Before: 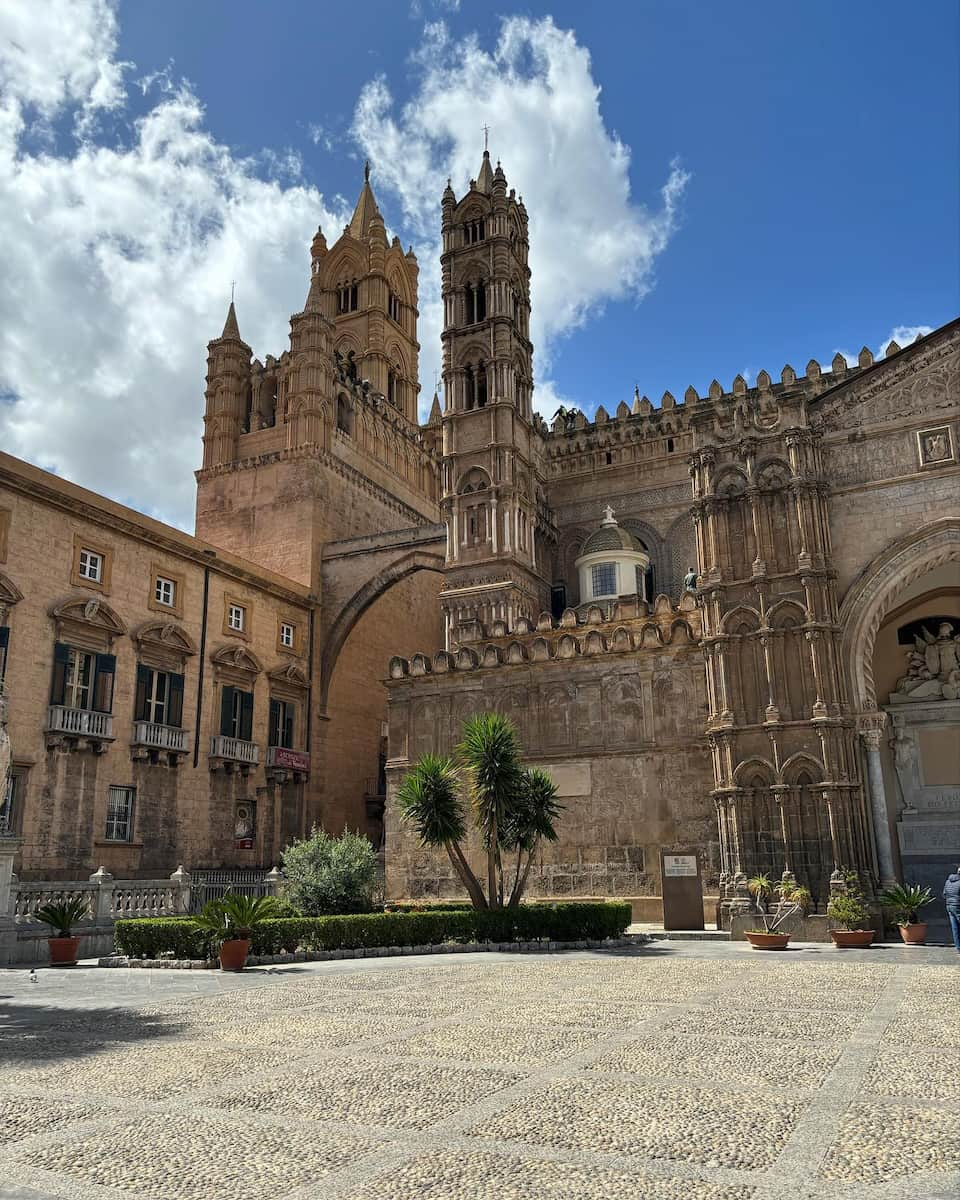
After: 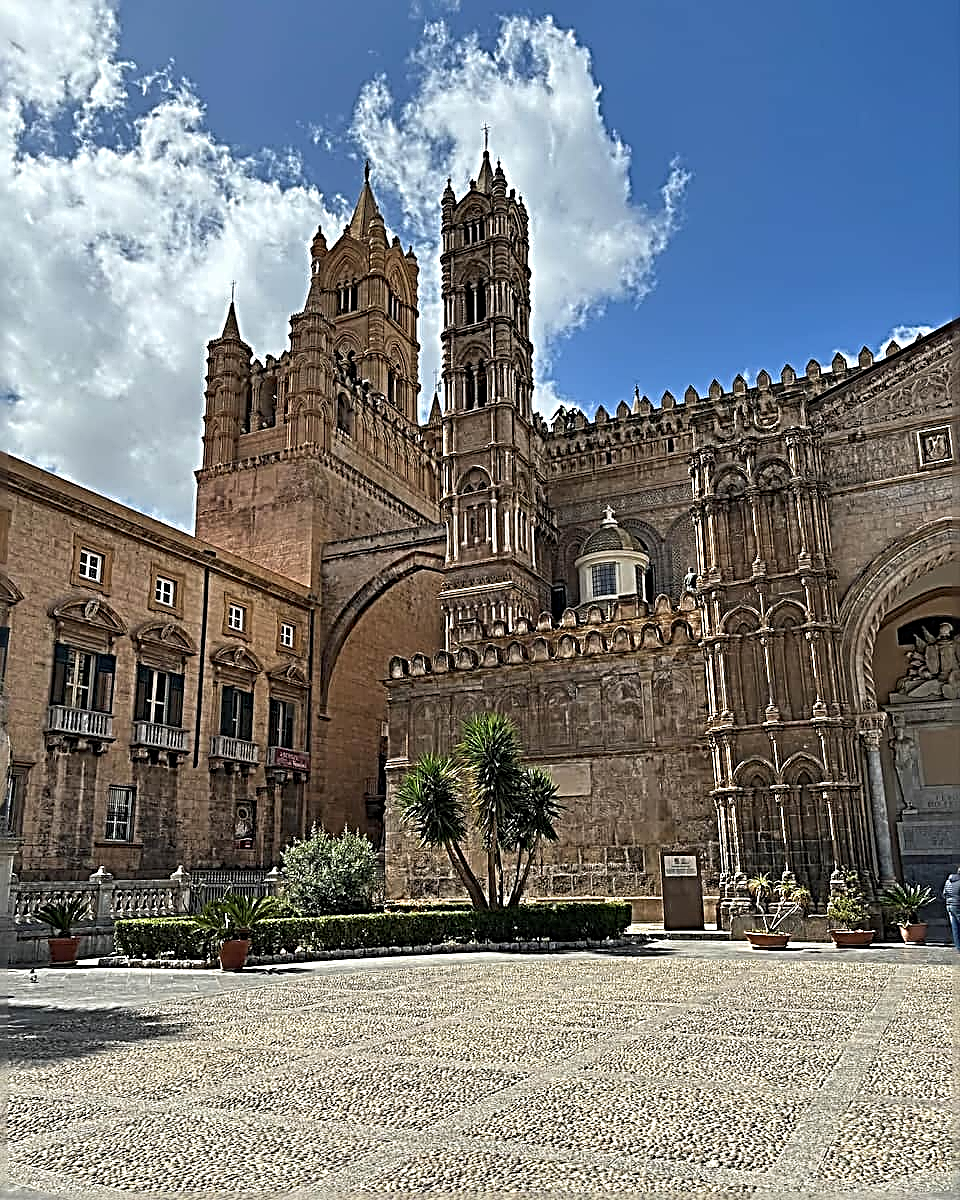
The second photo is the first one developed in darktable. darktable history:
sharpen: radius 3.168, amount 1.728
